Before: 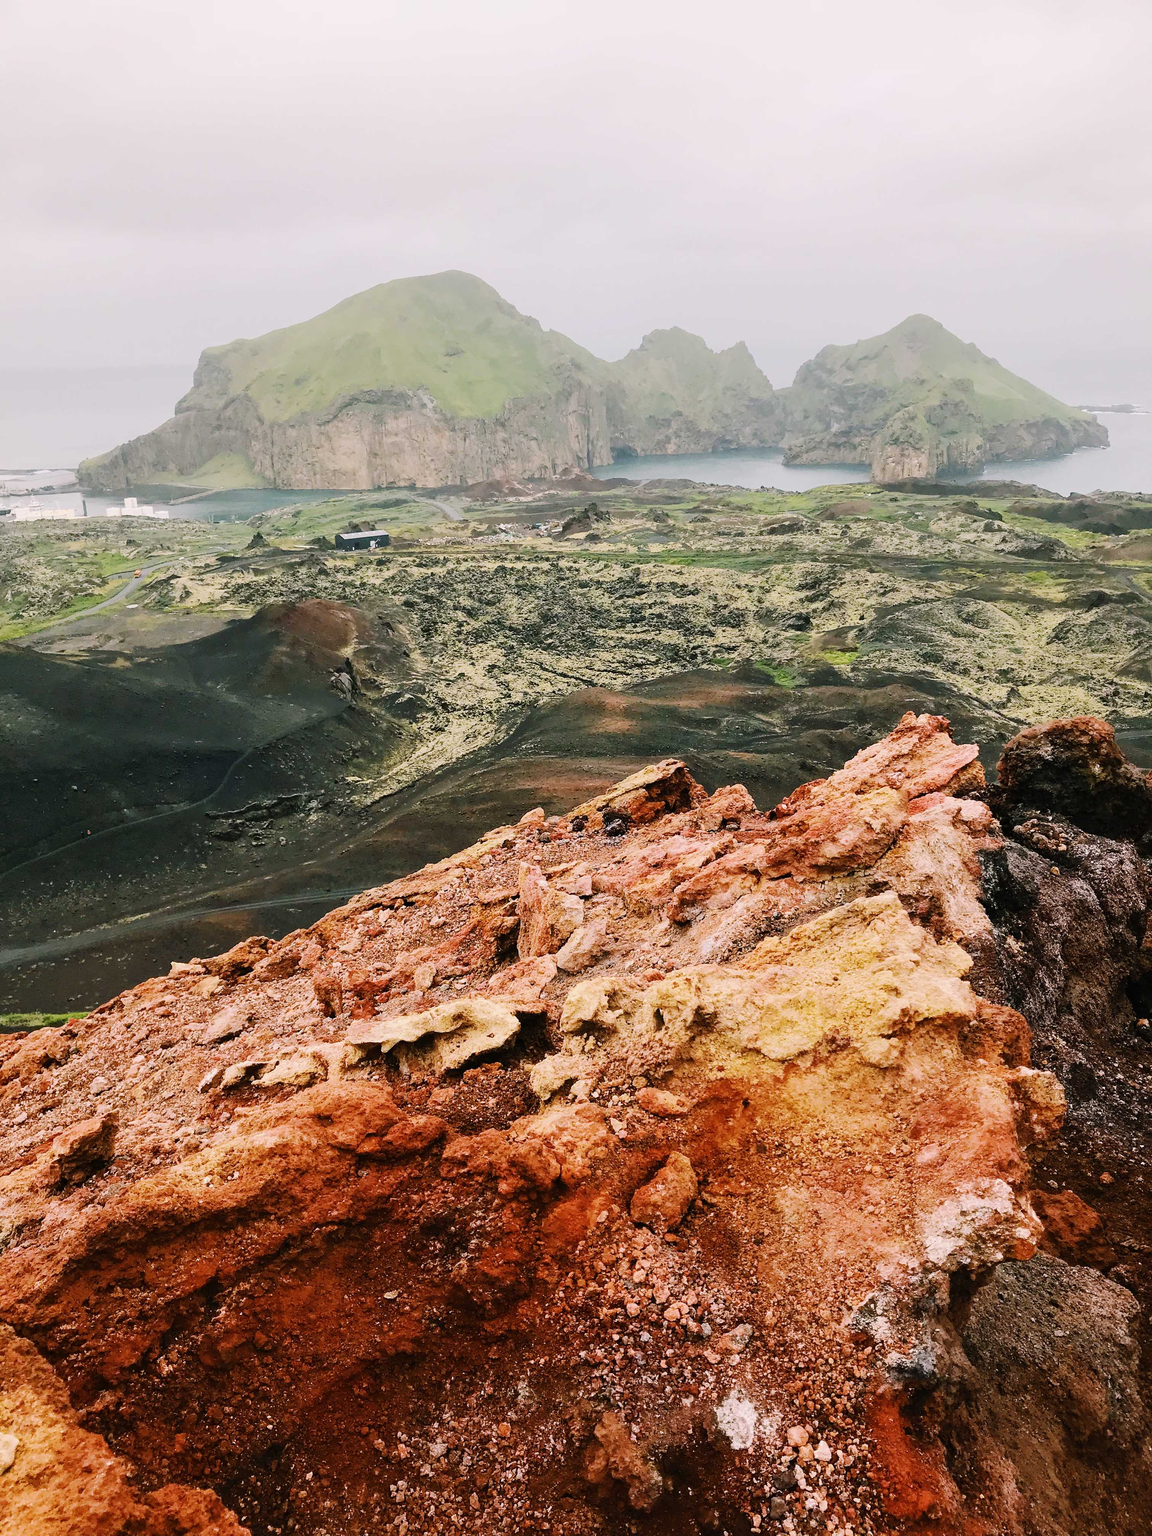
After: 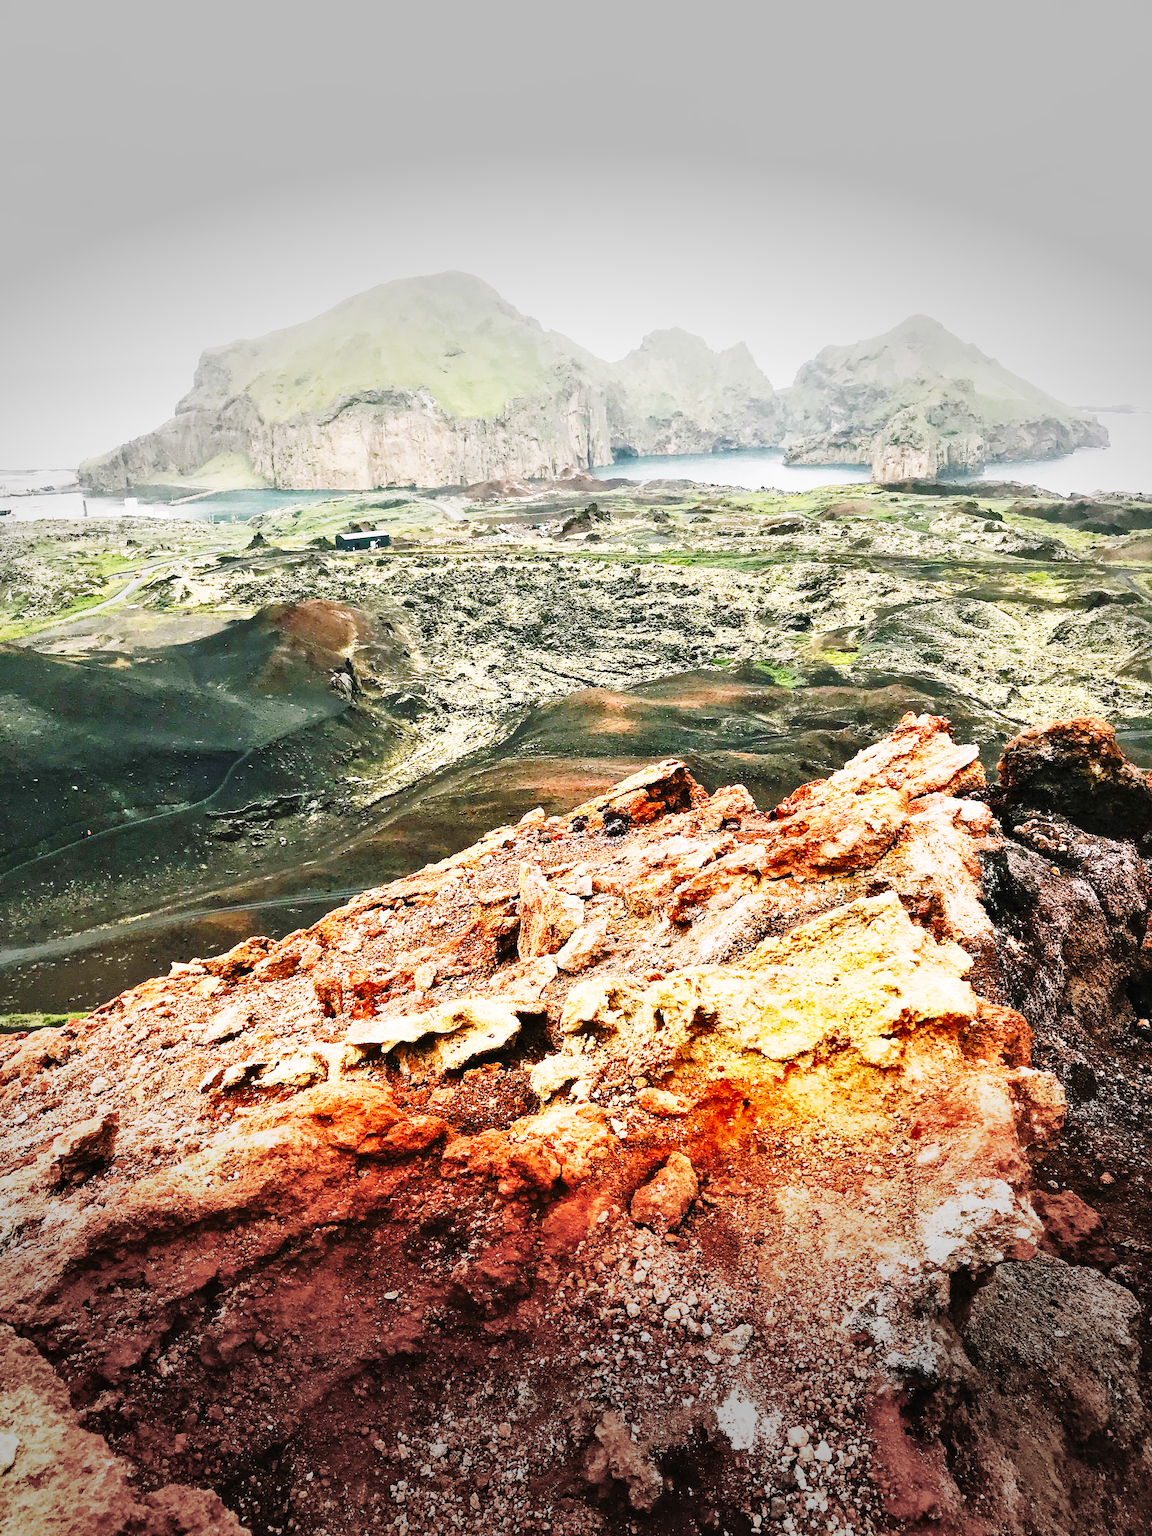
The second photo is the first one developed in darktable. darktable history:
shadows and highlights: low approximation 0.01, soften with gaussian
base curve: curves: ch0 [(0, 0) (0.026, 0.03) (0.109, 0.232) (0.351, 0.748) (0.669, 0.968) (1, 1)], preserve colors none
vignetting: fall-off start 71.12%, width/height ratio 1.333, unbound false
exposure: exposure 0.128 EV, compensate exposure bias true, compensate highlight preservation false
